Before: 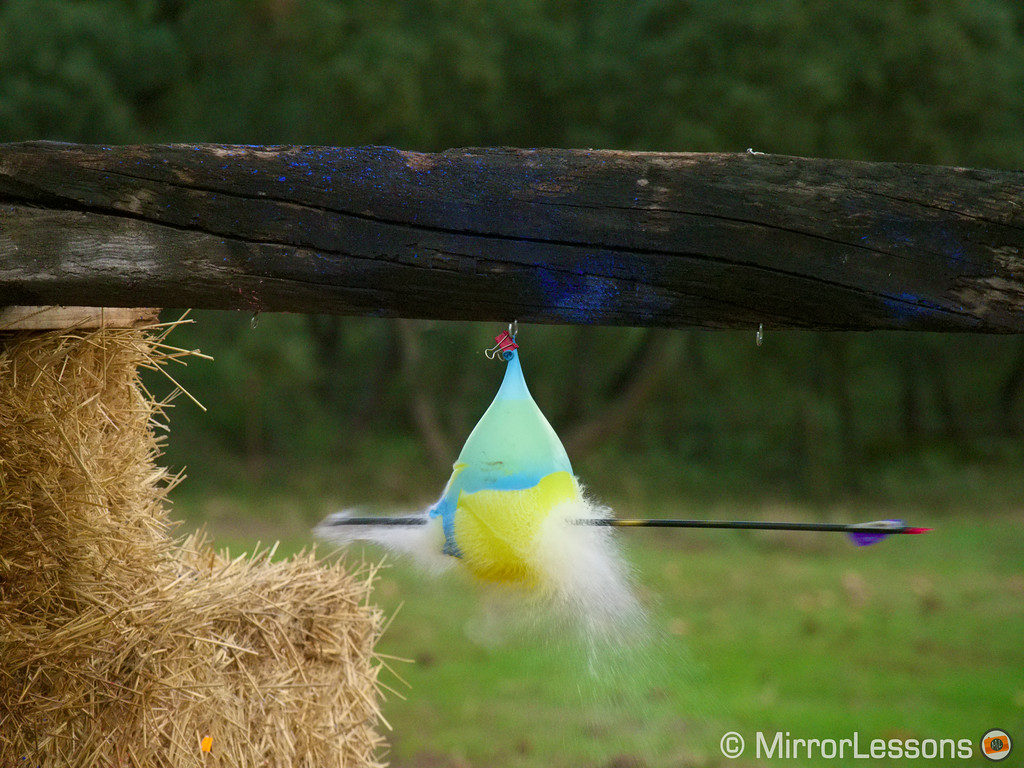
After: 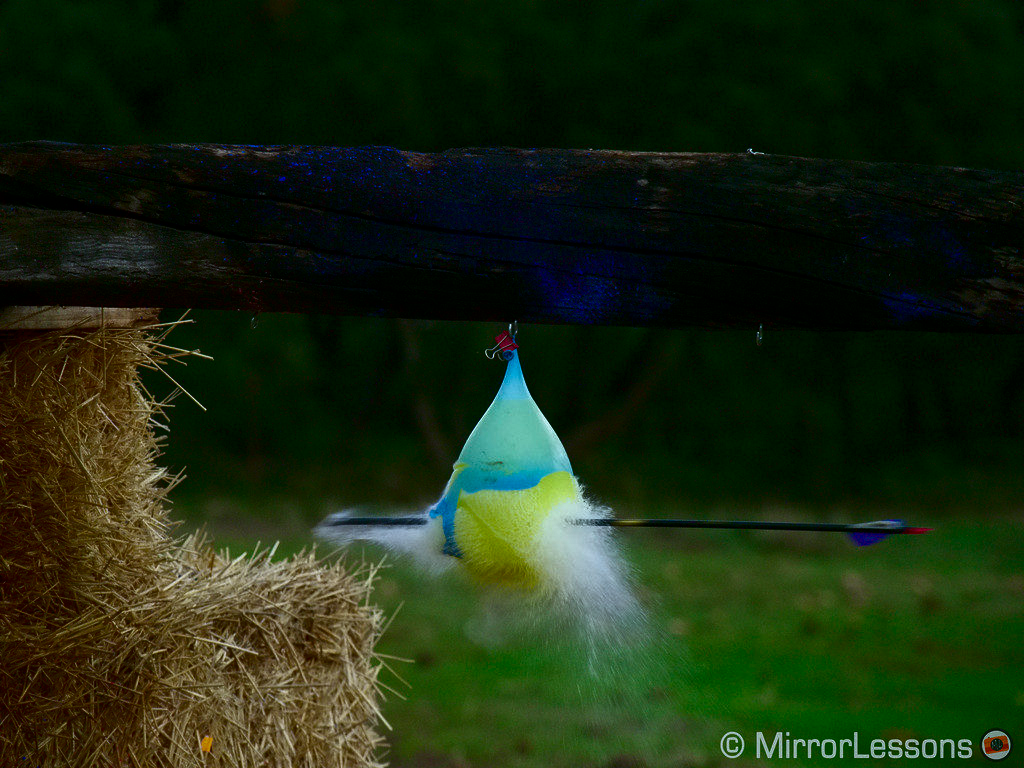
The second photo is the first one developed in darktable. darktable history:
color calibration: gray › normalize channels true, illuminant F (fluorescent), F source F9 (Cool White Deluxe 4150 K) – high CRI, x 0.374, y 0.373, temperature 4159.44 K, gamut compression 0.019
contrast brightness saturation: brightness -0.512
